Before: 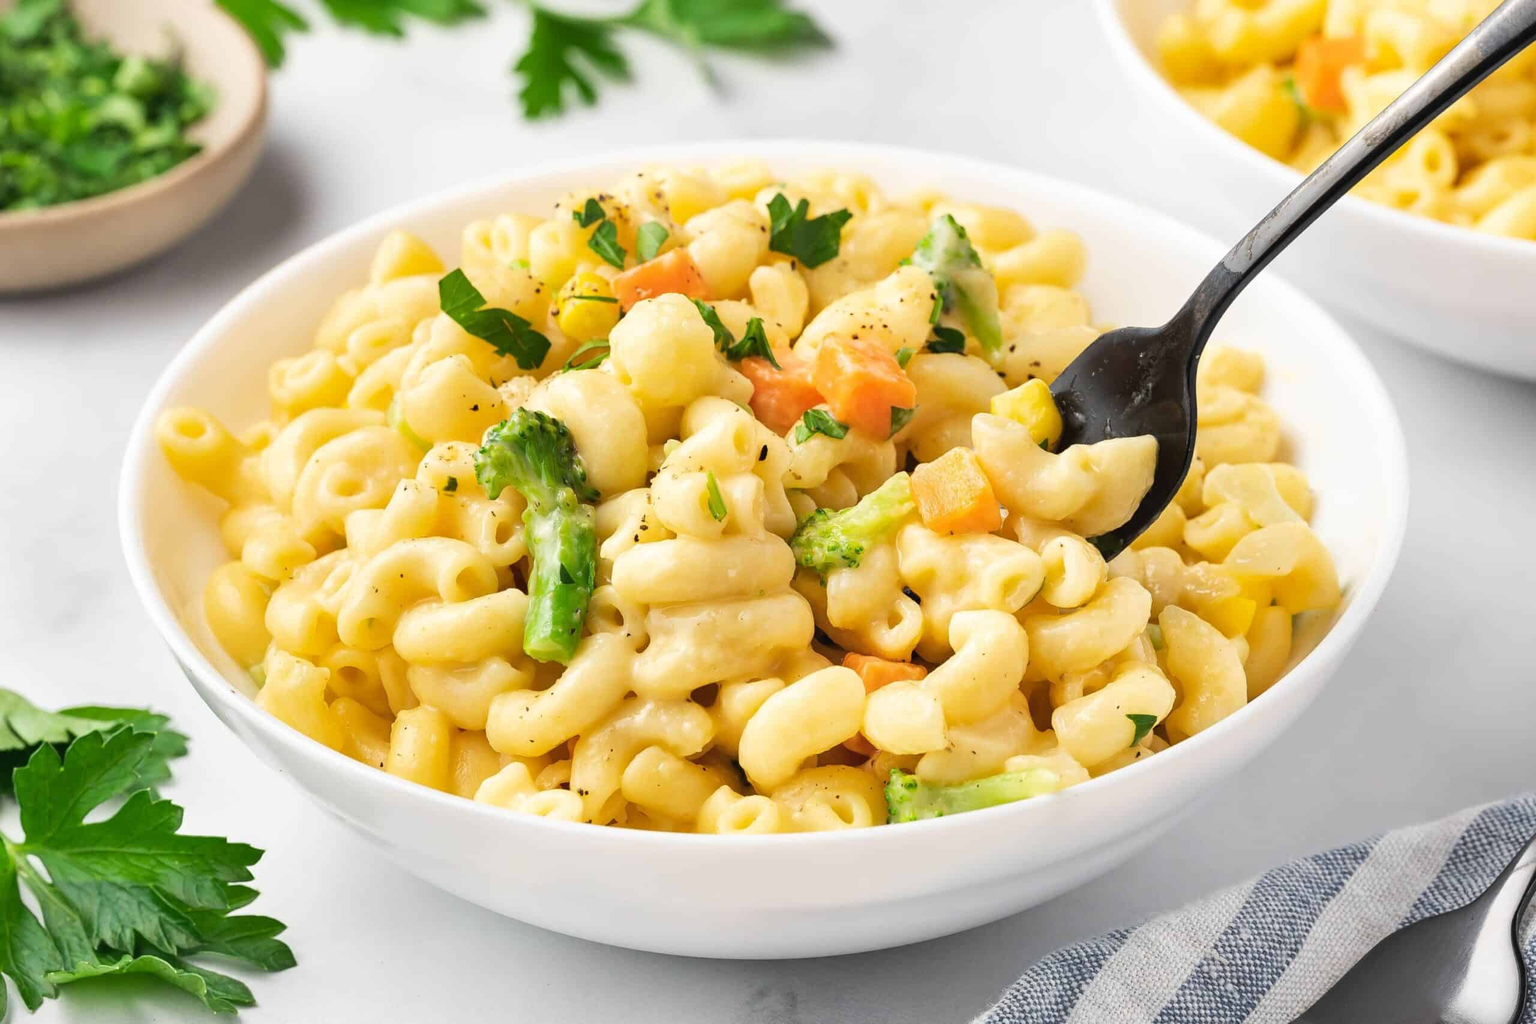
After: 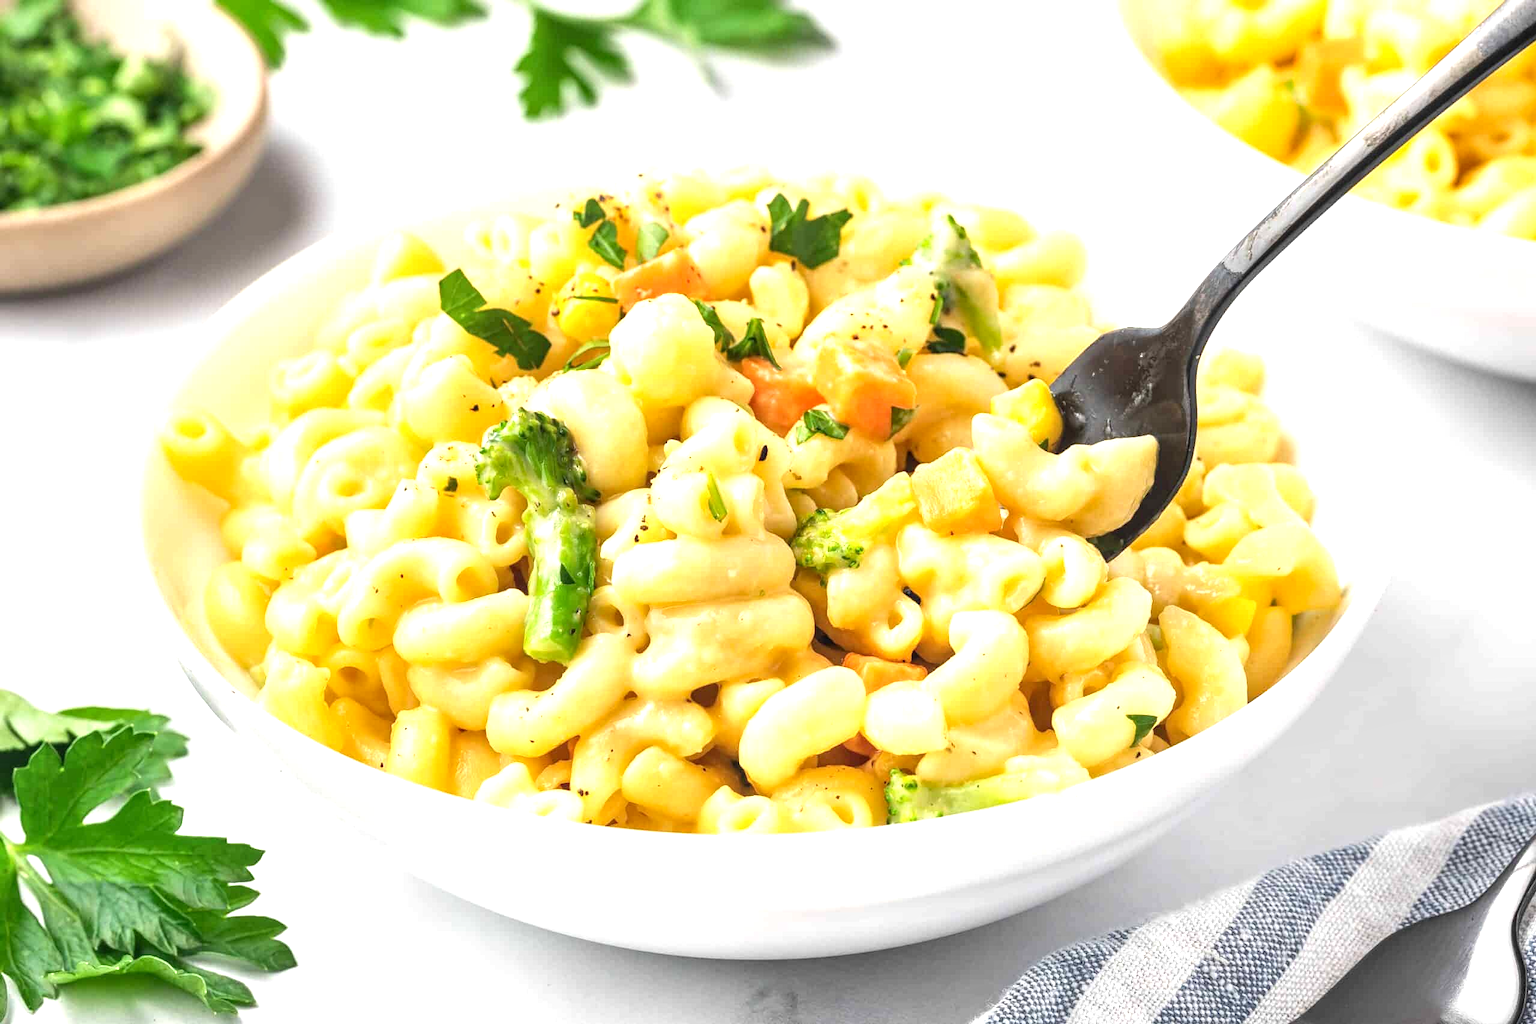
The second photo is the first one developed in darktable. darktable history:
local contrast: on, module defaults
exposure: black level correction 0, exposure 0.691 EV, compensate highlight preservation false
